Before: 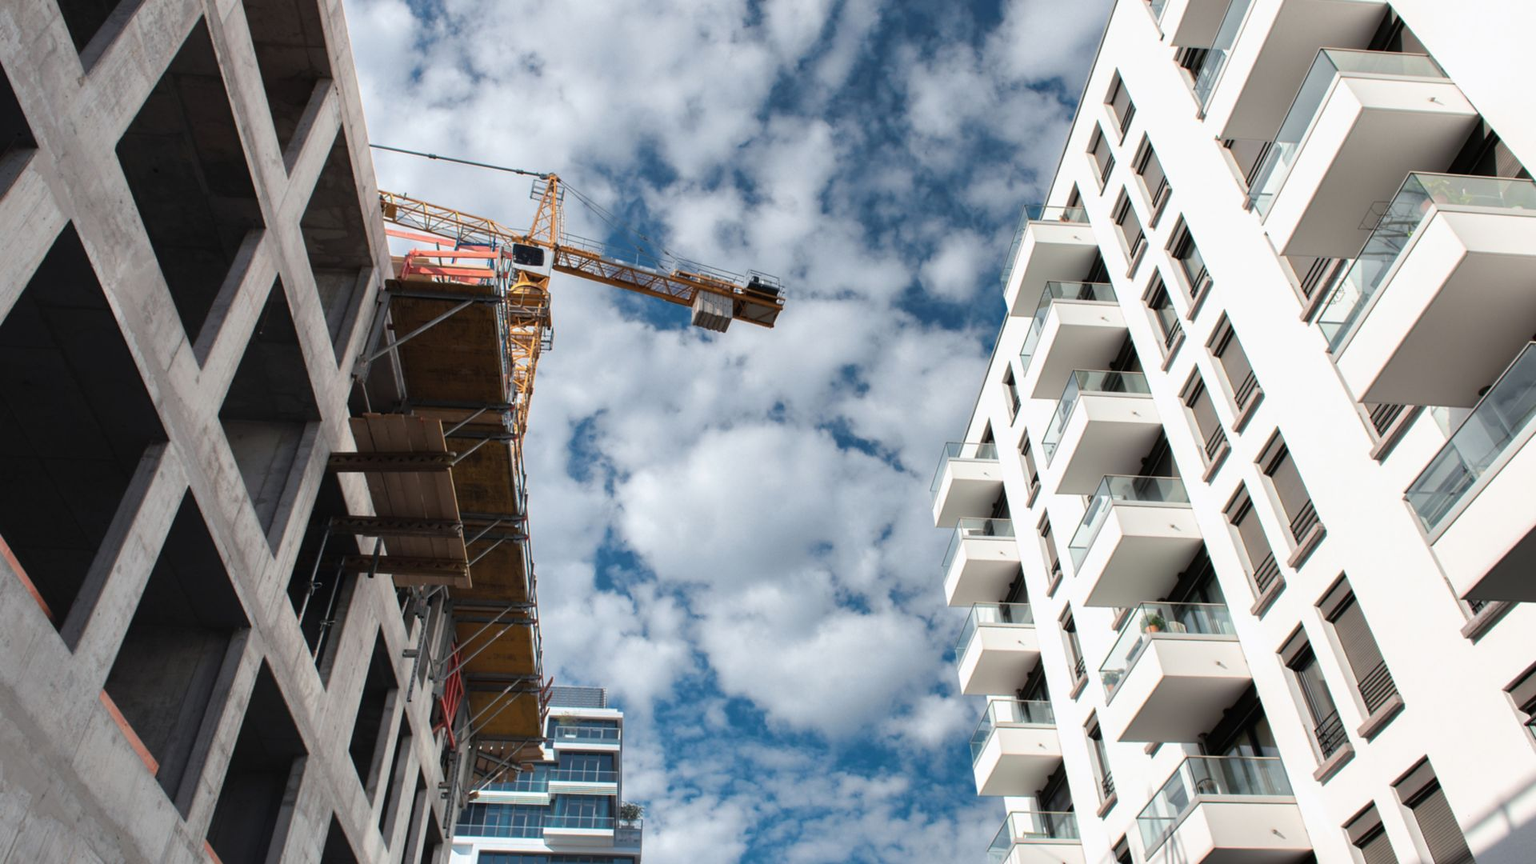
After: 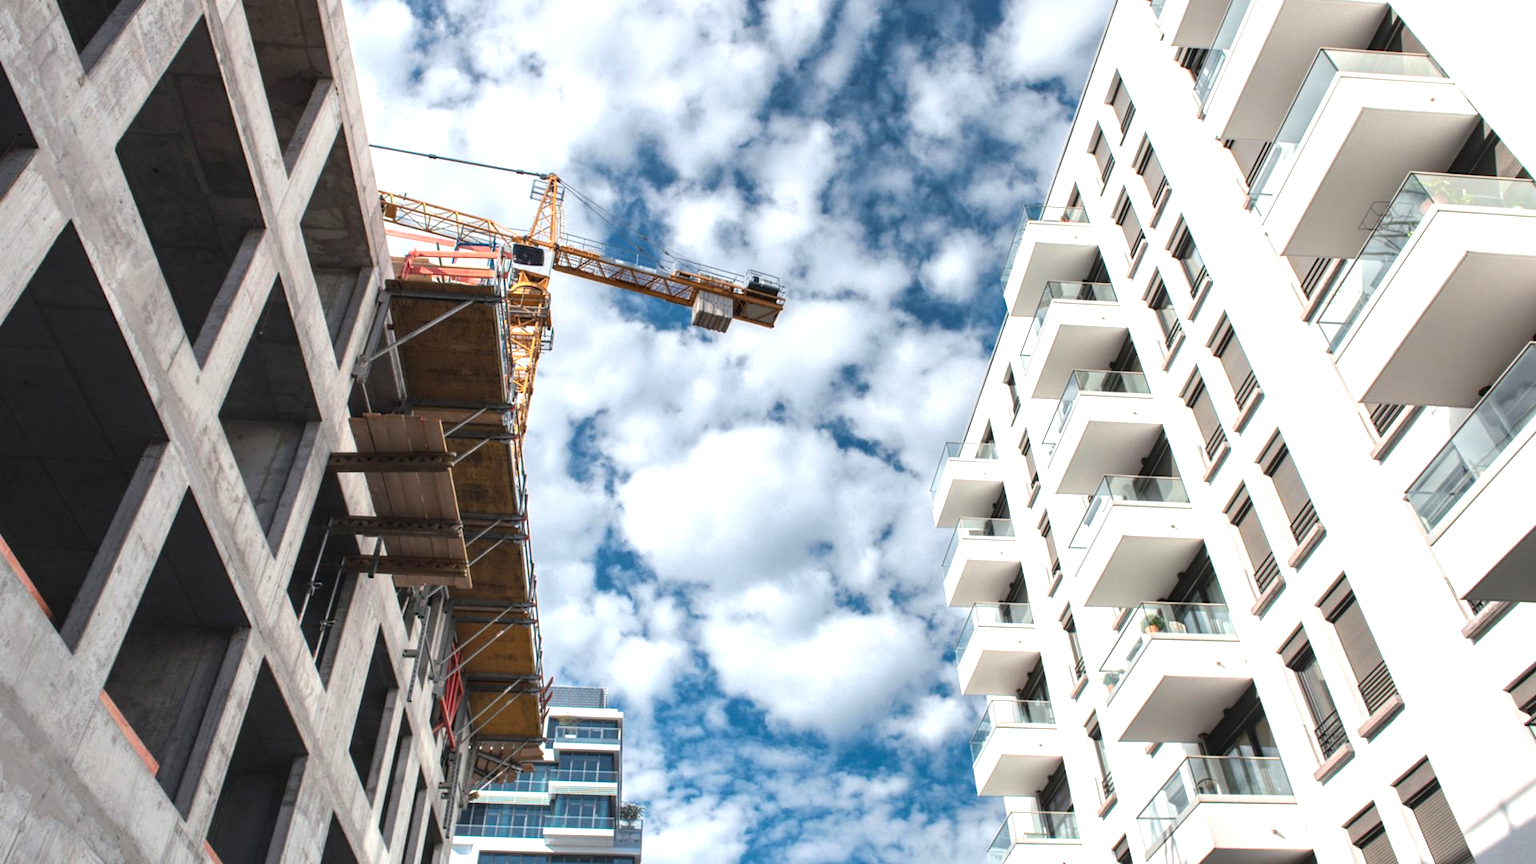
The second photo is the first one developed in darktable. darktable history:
exposure: black level correction 0, exposure 0.703 EV, compensate exposure bias true, compensate highlight preservation false
local contrast: on, module defaults
